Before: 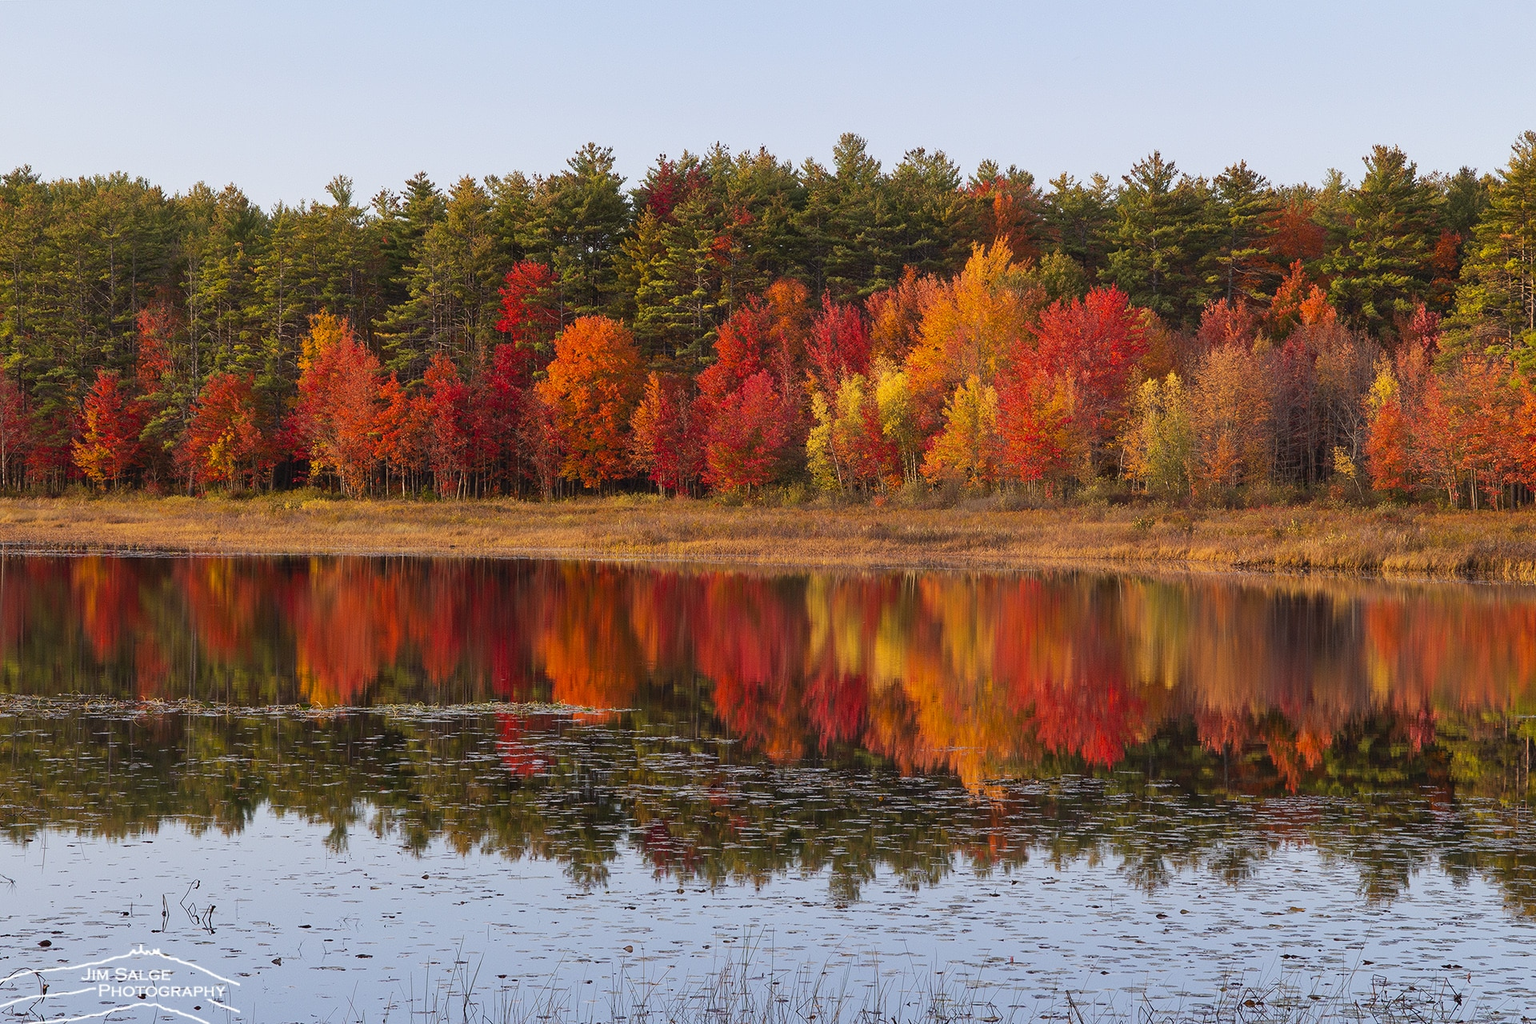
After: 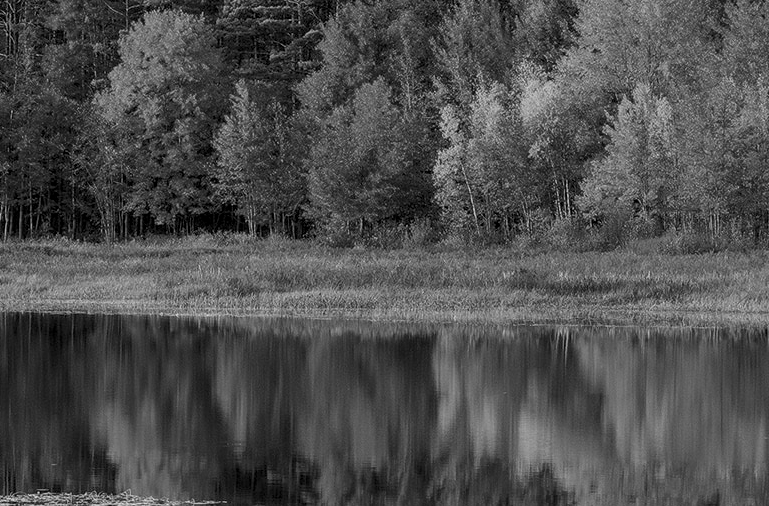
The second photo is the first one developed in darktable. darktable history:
local contrast: detail 130%
color calibration: output gray [0.253, 0.26, 0.487, 0], illuminant custom, x 0.388, y 0.387, temperature 3798.37 K
crop: left 29.974%, top 30.156%, right 29.956%, bottom 30.235%
